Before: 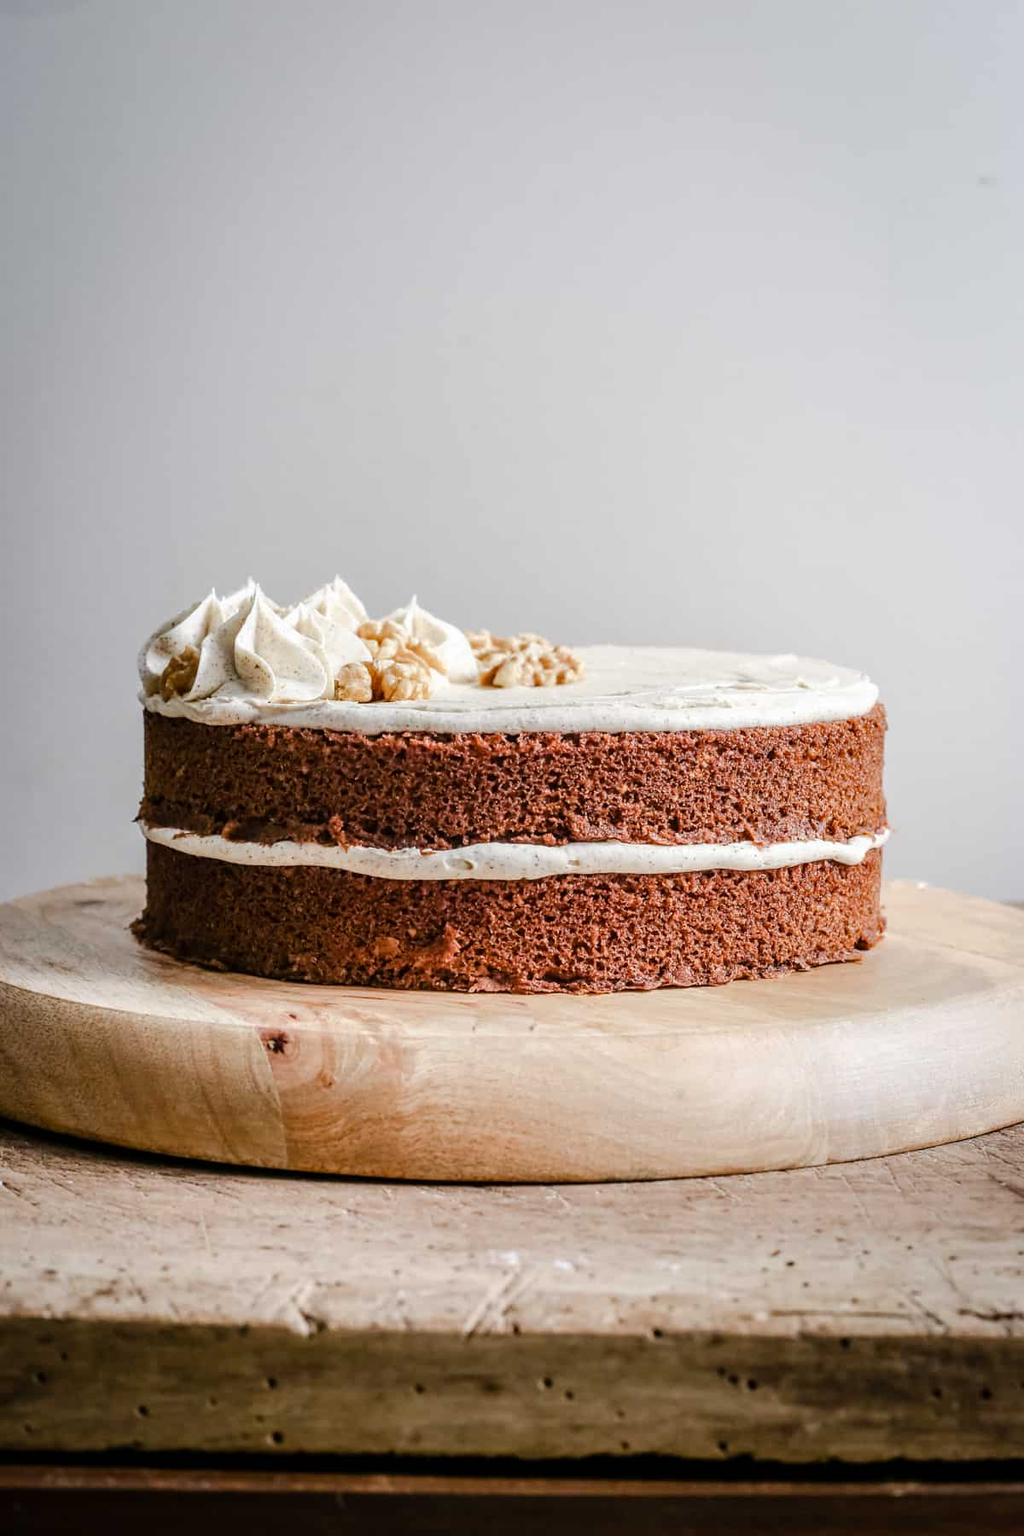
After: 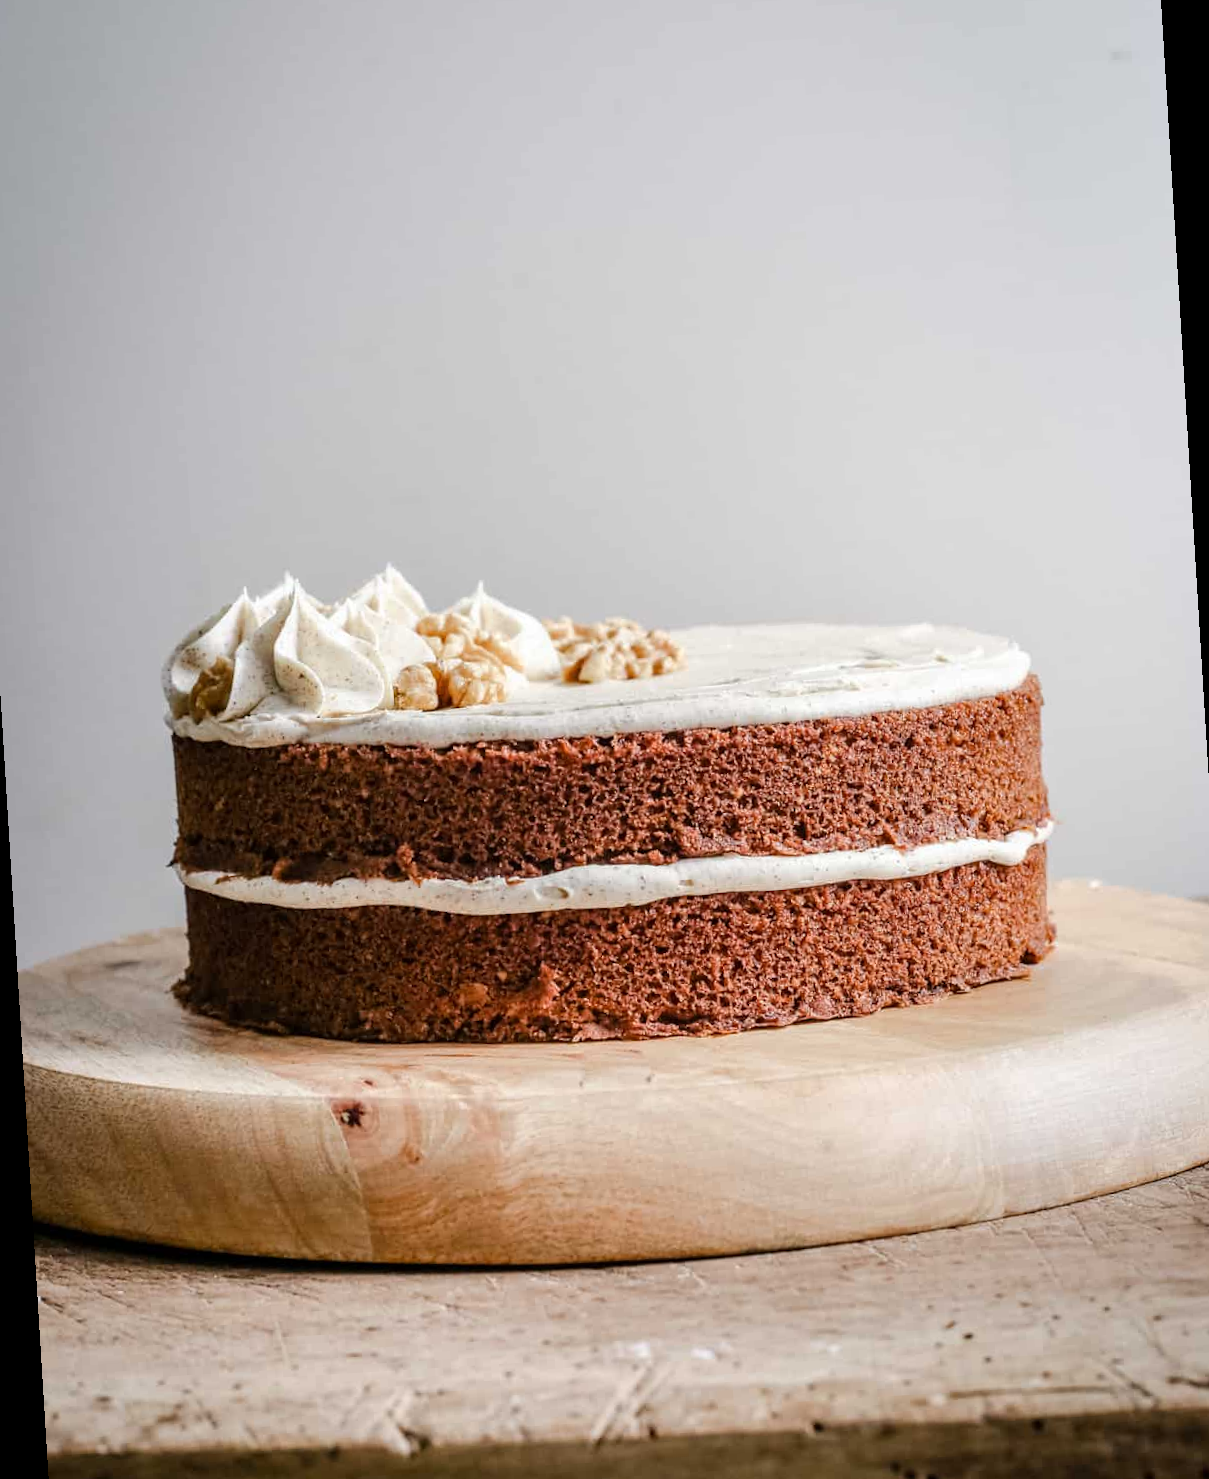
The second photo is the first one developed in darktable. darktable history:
rotate and perspective: rotation -3.52°, crop left 0.036, crop right 0.964, crop top 0.081, crop bottom 0.919
crop: top 0.448%, right 0.264%, bottom 5.045%
